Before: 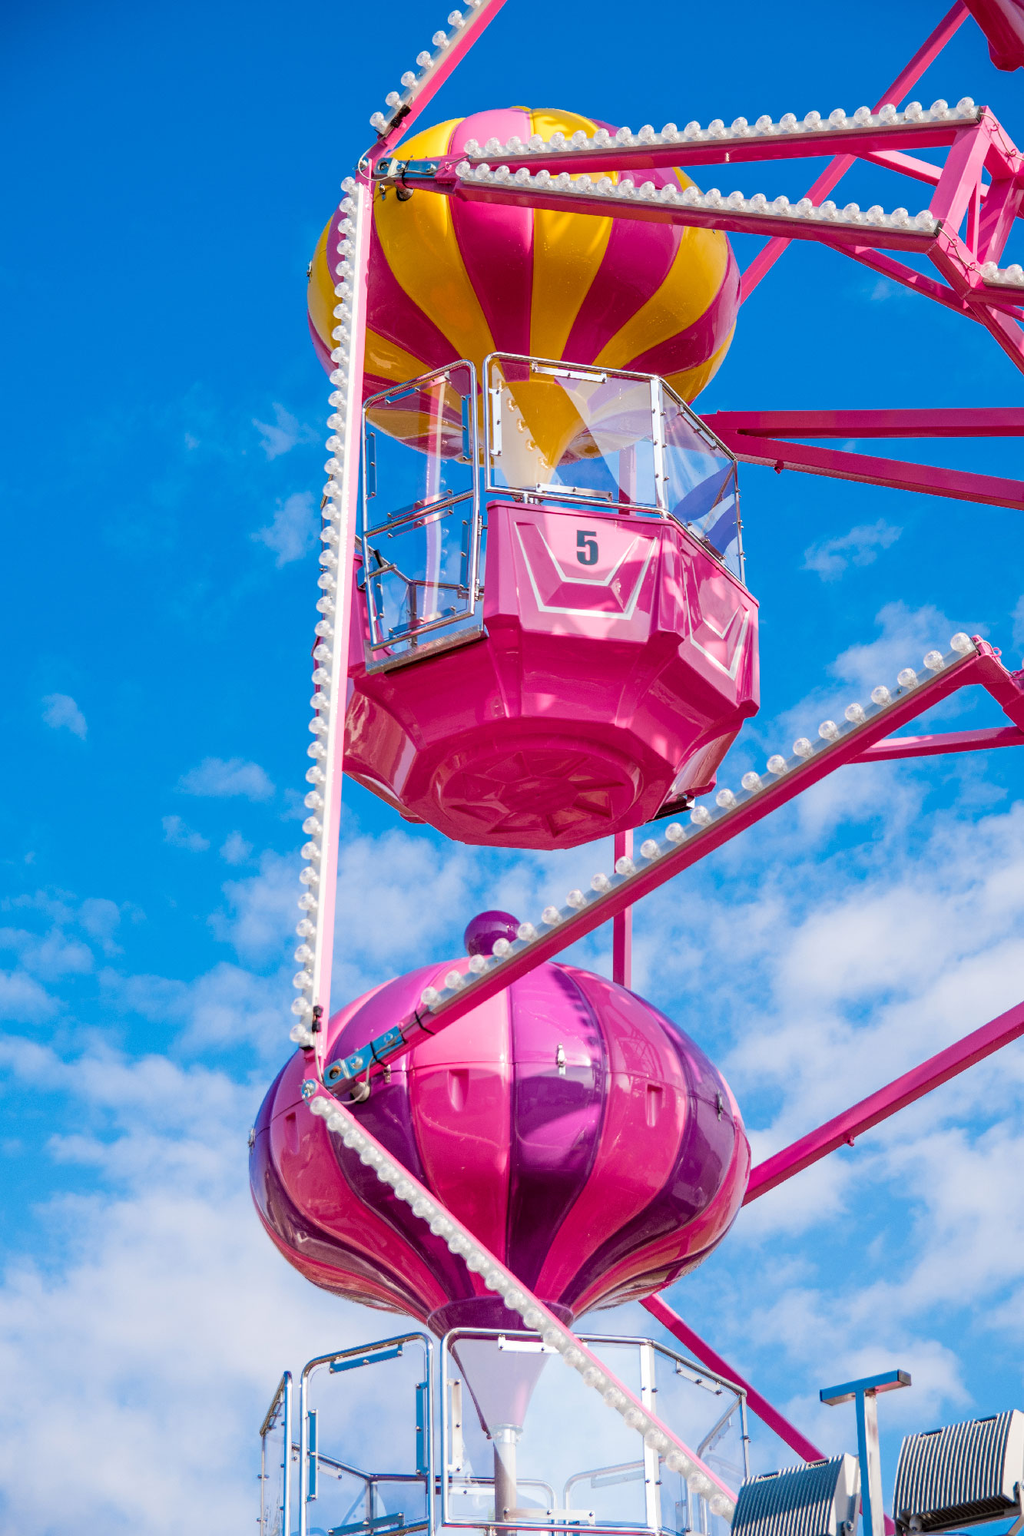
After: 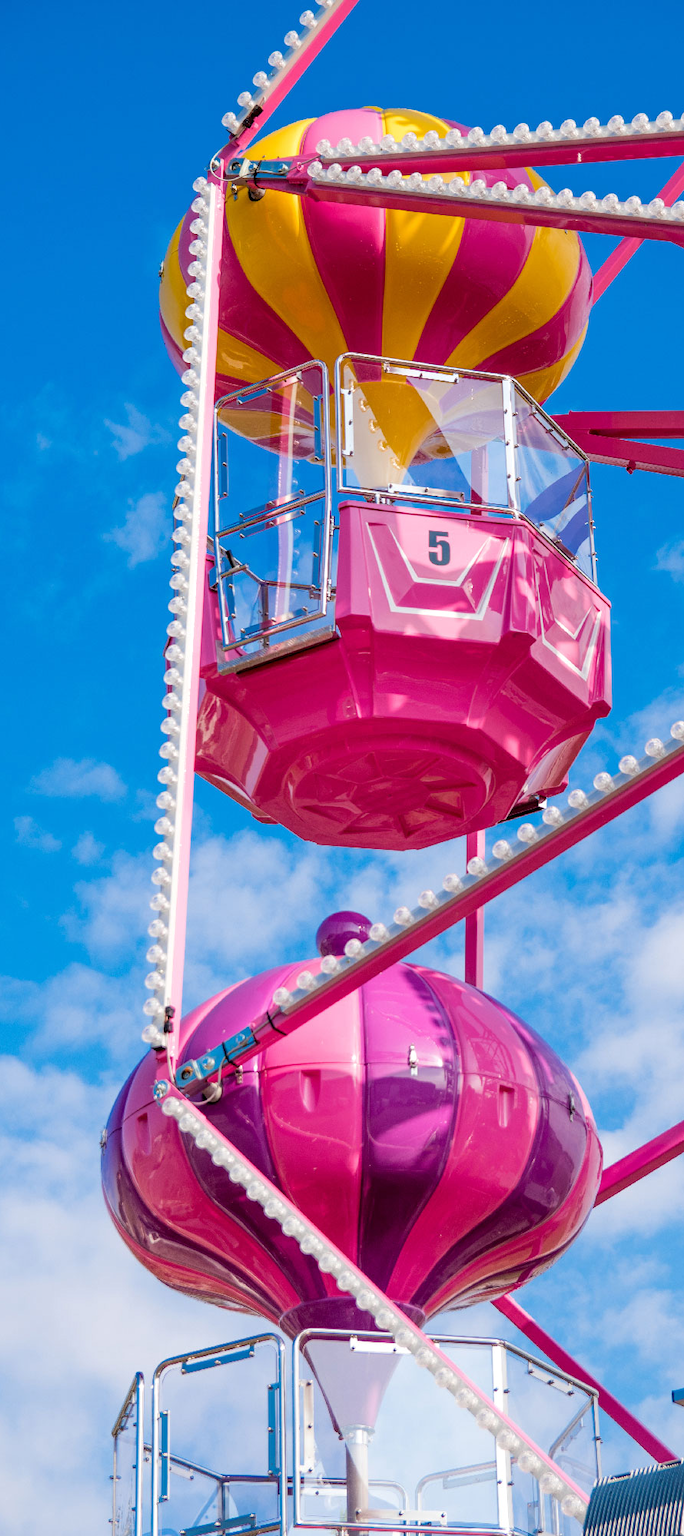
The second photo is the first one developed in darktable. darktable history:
tone equalizer: edges refinement/feathering 500, mask exposure compensation -1.26 EV, preserve details no
crop and rotate: left 14.49%, right 18.621%
